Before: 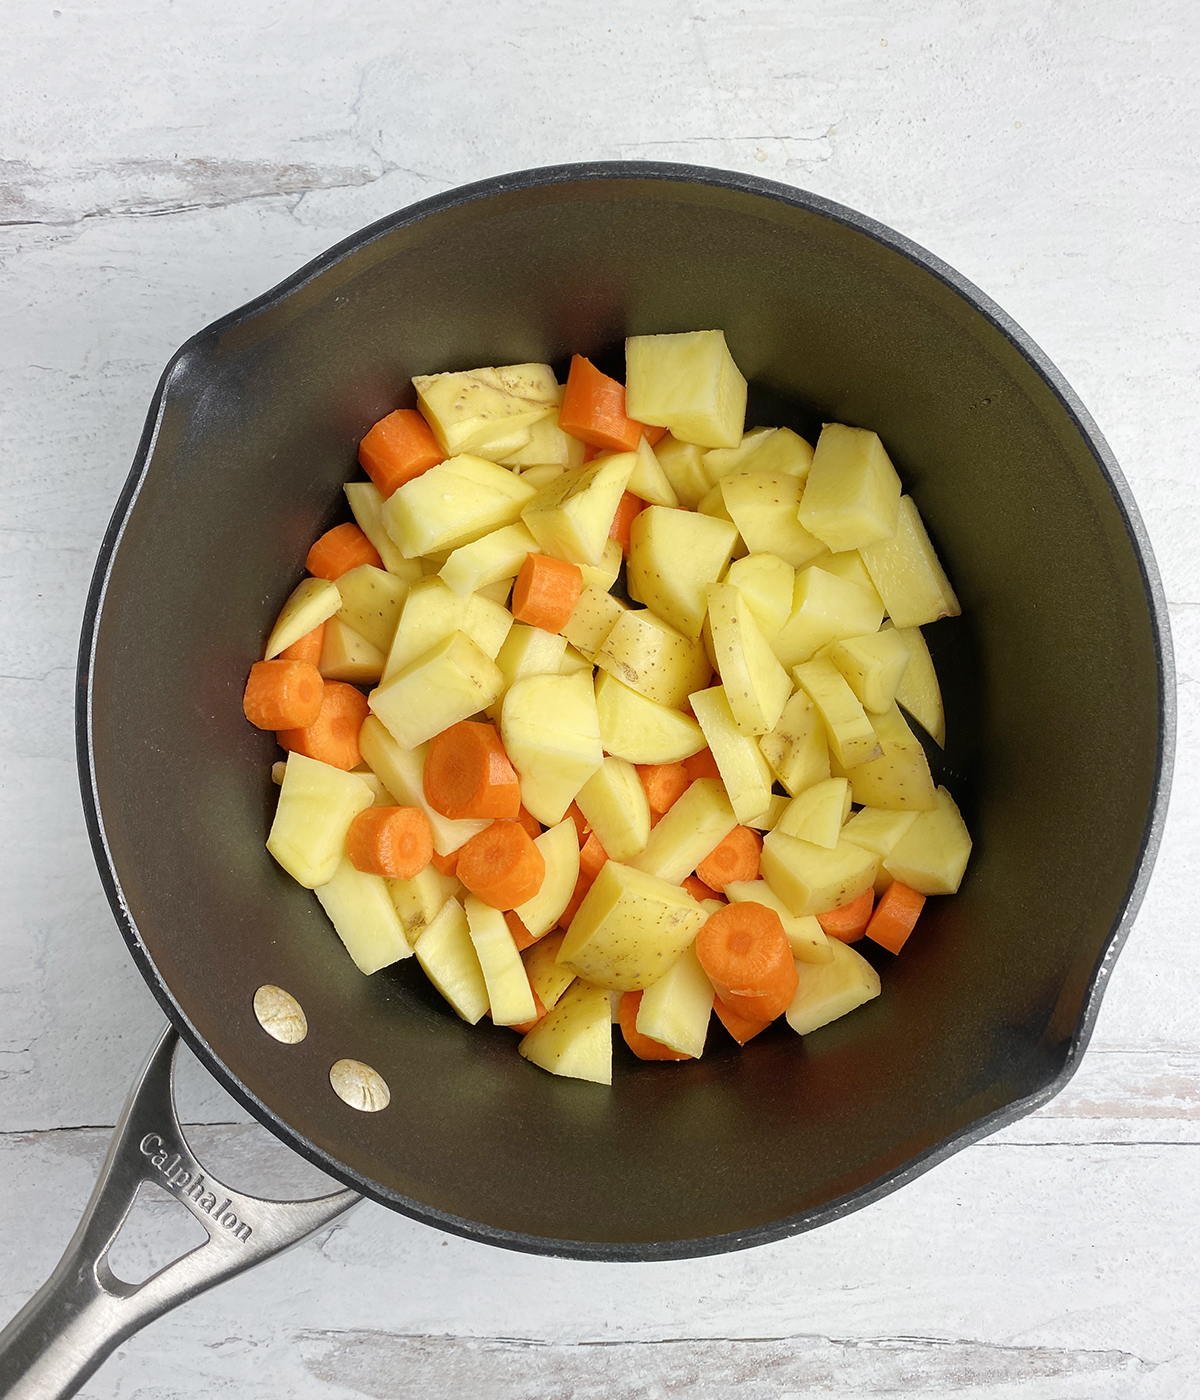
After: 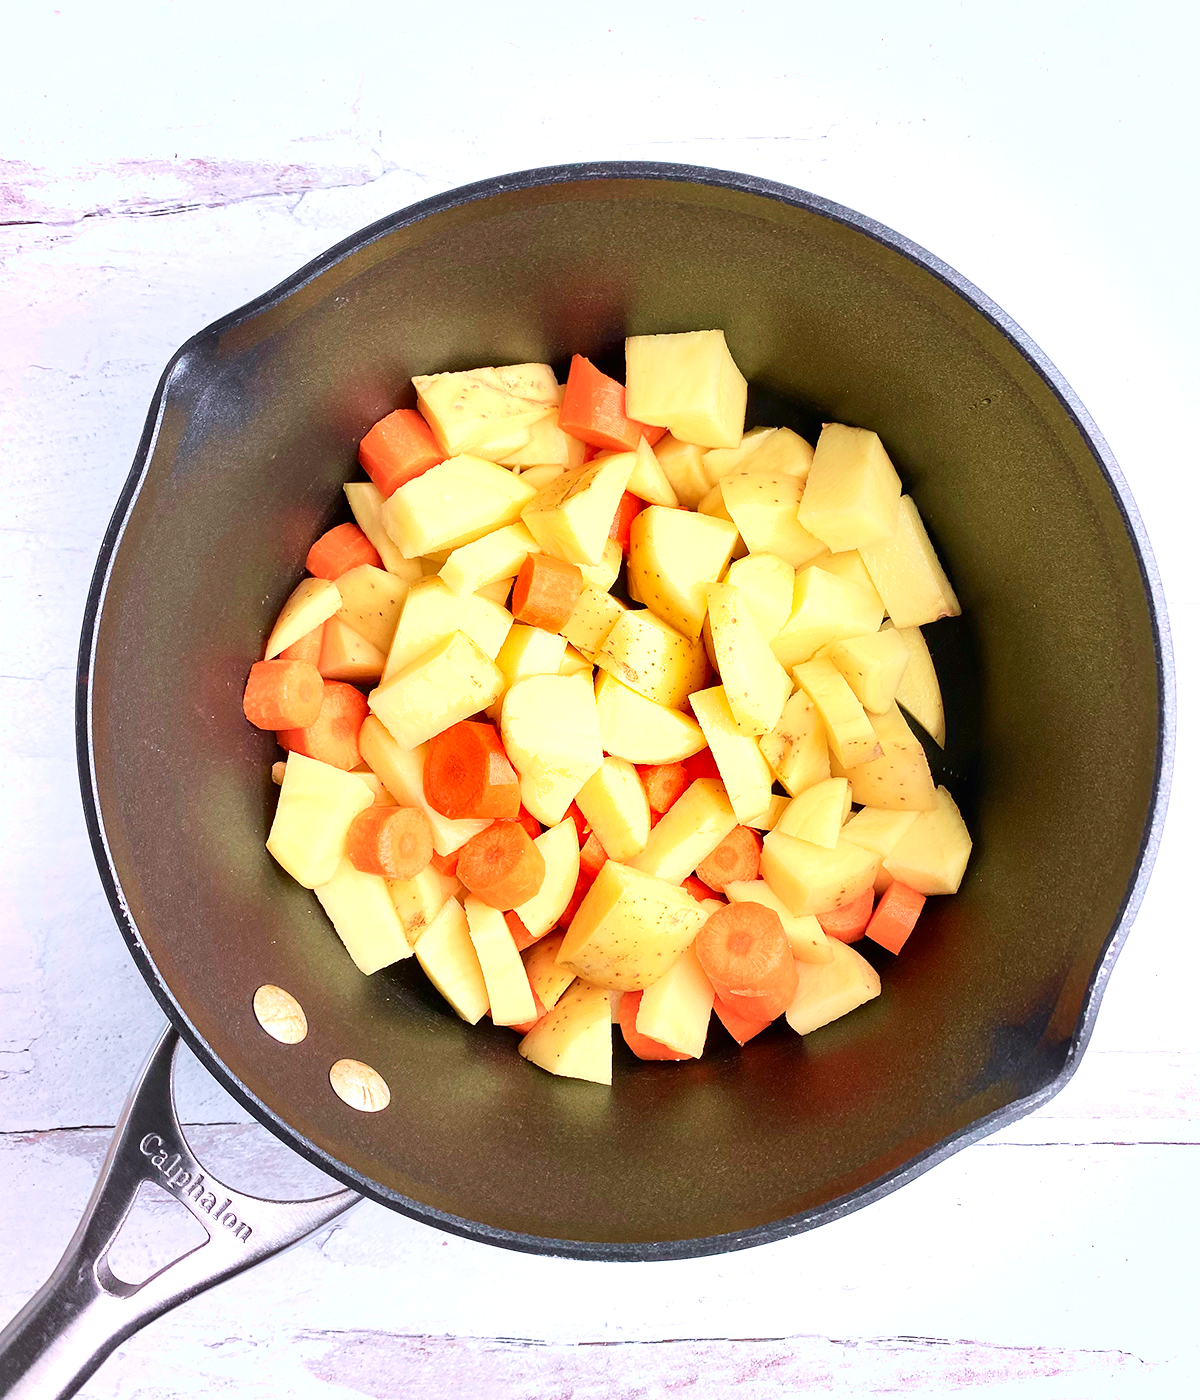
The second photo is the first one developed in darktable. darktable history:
color calibration: illuminant as shot in camera, x 0.37, y 0.382, temperature 4313.32 K
velvia: on, module defaults
shadows and highlights: shadows 25, highlights -48, soften with gaussian
exposure: black level correction 0, exposure 0.7 EV, compensate exposure bias true, compensate highlight preservation false
color correction: highlights a* -10.04, highlights b* -10.37
tone curve: curves: ch0 [(0, 0) (0.035, 0.017) (0.131, 0.108) (0.279, 0.279) (0.476, 0.554) (0.617, 0.693) (0.704, 0.77) (0.801, 0.854) (0.895, 0.927) (1, 0.976)]; ch1 [(0, 0) (0.318, 0.278) (0.444, 0.427) (0.493, 0.493) (0.537, 0.547) (0.594, 0.616) (0.746, 0.764) (1, 1)]; ch2 [(0, 0) (0.316, 0.292) (0.381, 0.37) (0.423, 0.448) (0.476, 0.482) (0.502, 0.498) (0.529, 0.532) (0.583, 0.608) (0.639, 0.657) (0.7, 0.7) (0.861, 0.808) (1, 0.951)], color space Lab, independent channels, preserve colors none
white balance: red 1.127, blue 0.943
